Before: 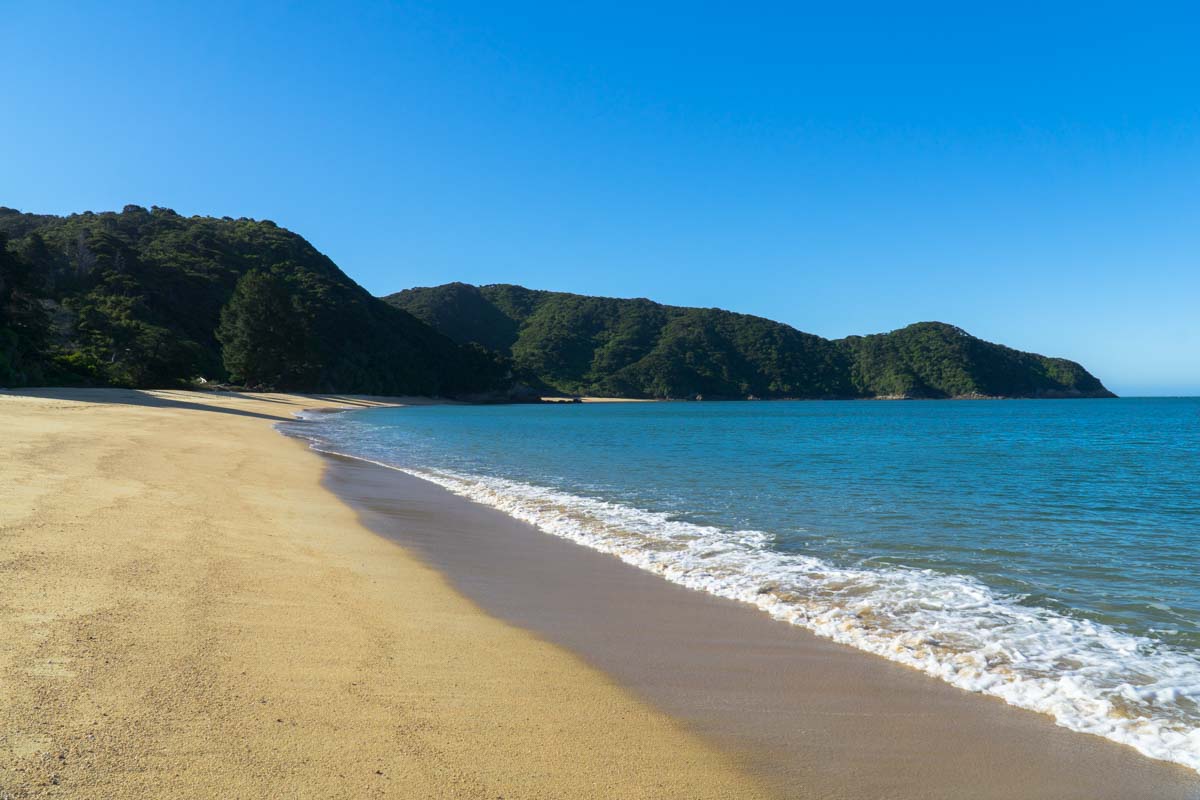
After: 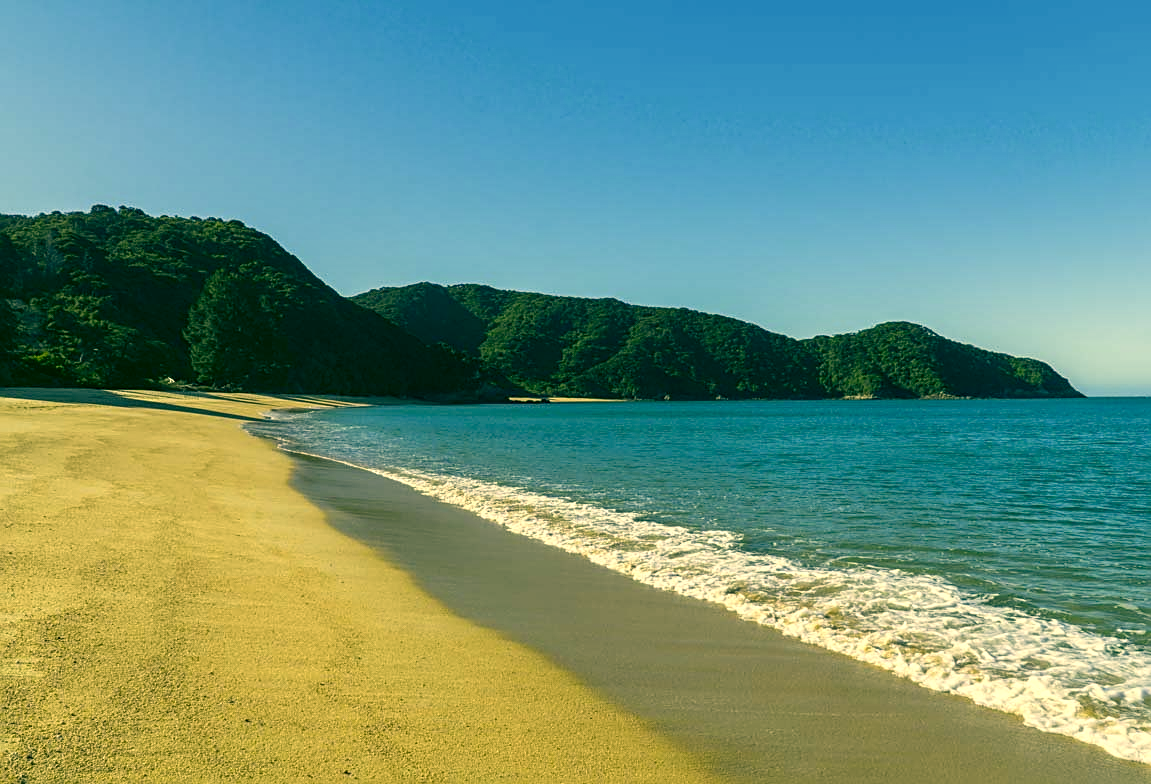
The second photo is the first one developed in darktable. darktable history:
crop and rotate: left 2.714%, right 1.335%, bottom 1.894%
local contrast: detail 130%
sharpen: on, module defaults
color correction: highlights a* 5.66, highlights b* 33.51, shadows a* -26.51, shadows b* 4.04
